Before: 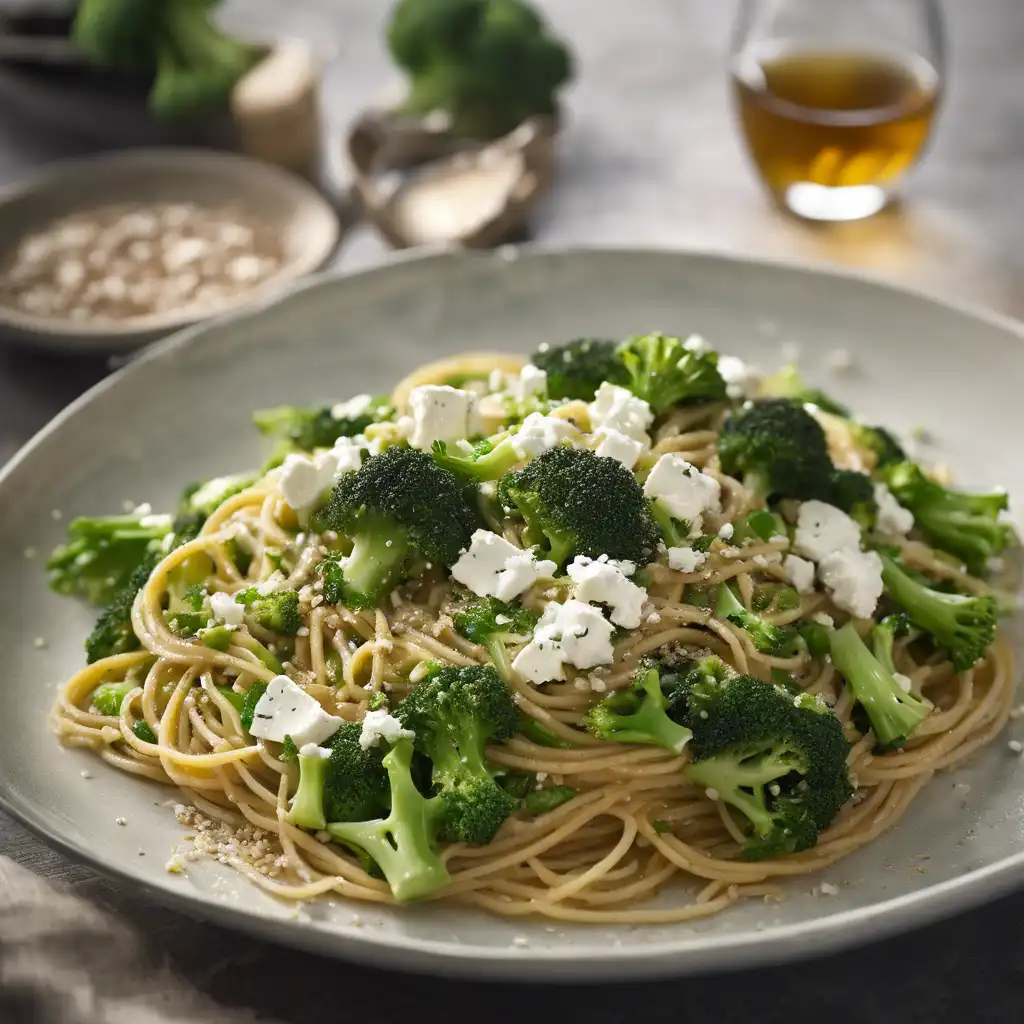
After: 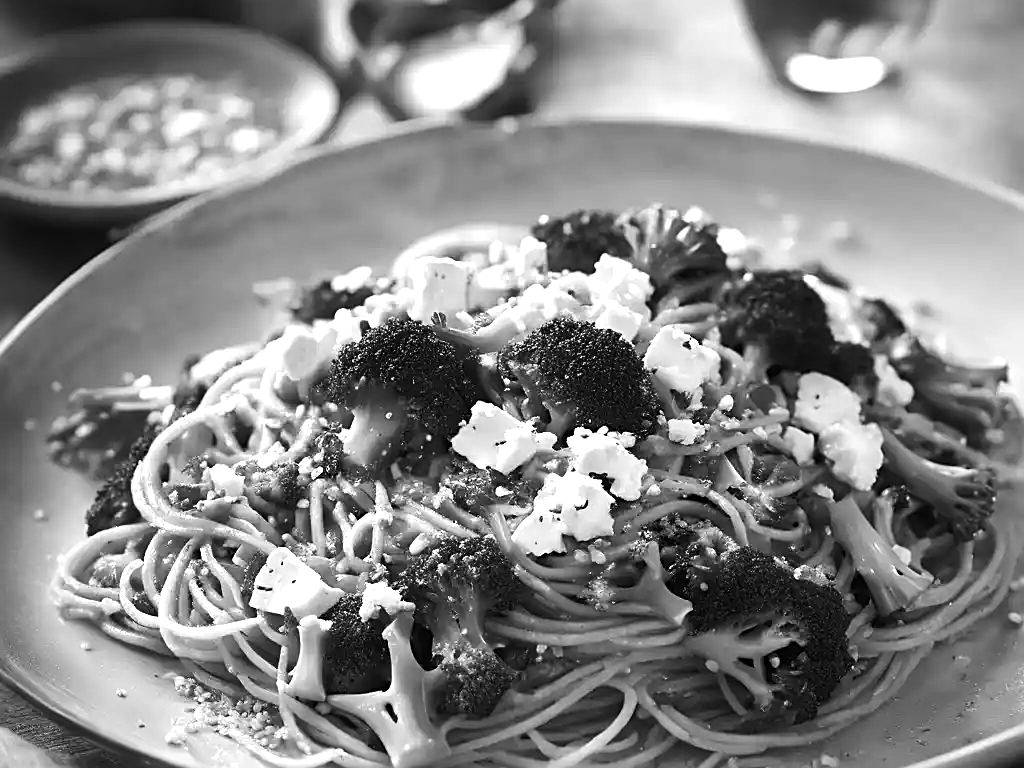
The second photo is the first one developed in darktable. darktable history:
crop and rotate: top 12.5%, bottom 12.5%
monochrome: a 26.22, b 42.67, size 0.8
sharpen: on, module defaults
tone equalizer: -8 EV -0.75 EV, -7 EV -0.7 EV, -6 EV -0.6 EV, -5 EV -0.4 EV, -3 EV 0.4 EV, -2 EV 0.6 EV, -1 EV 0.7 EV, +0 EV 0.75 EV, edges refinement/feathering 500, mask exposure compensation -1.57 EV, preserve details no
